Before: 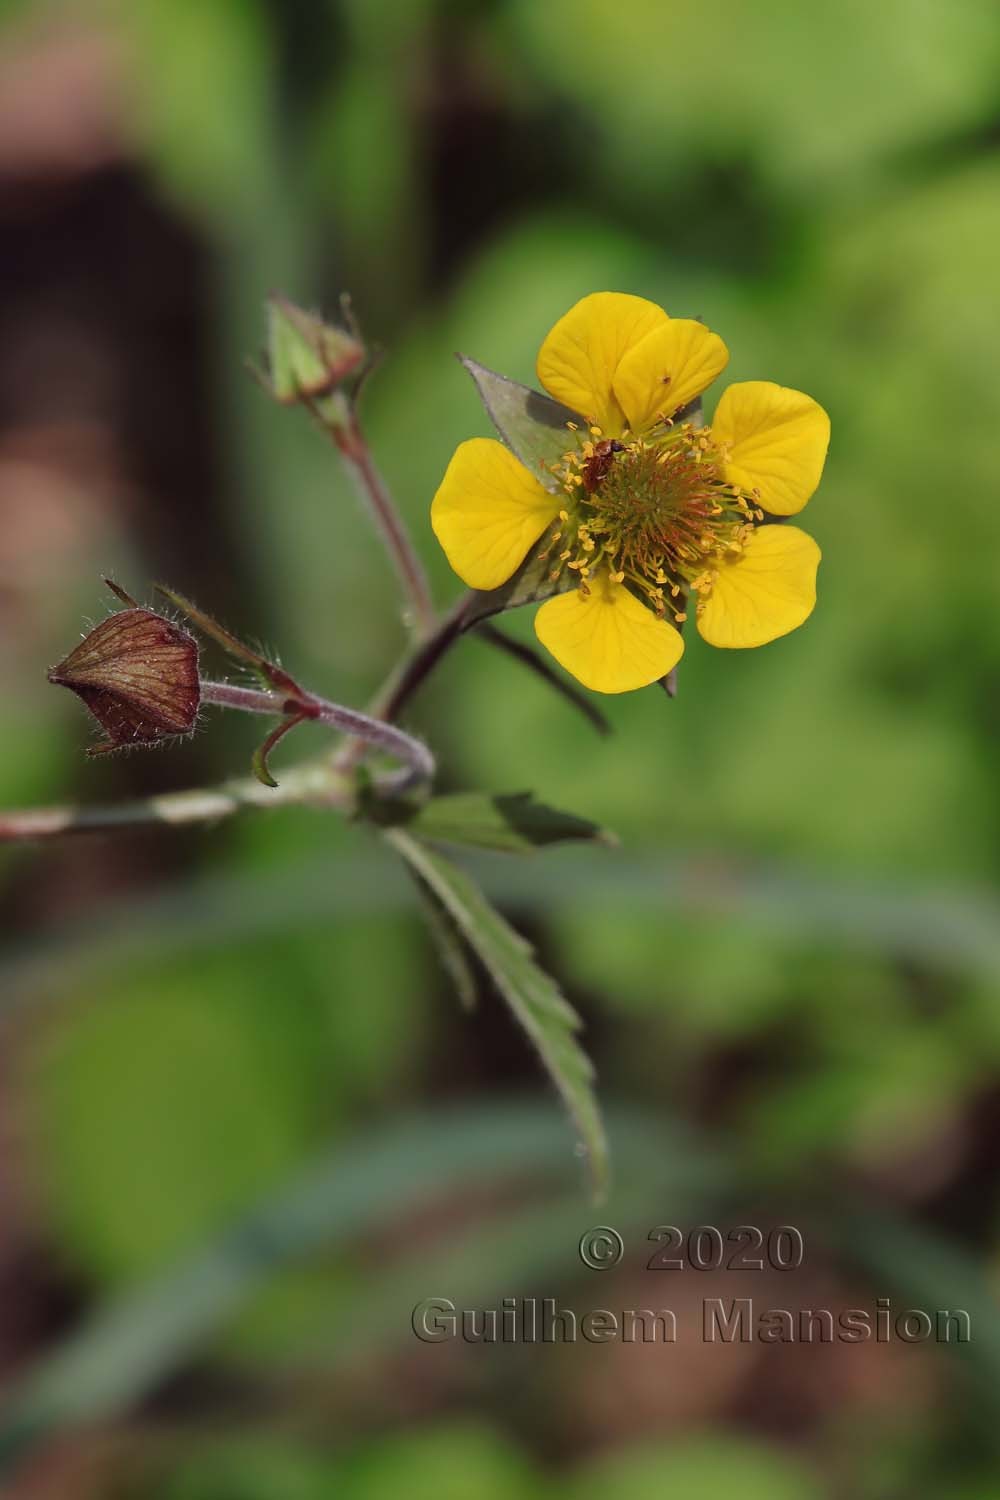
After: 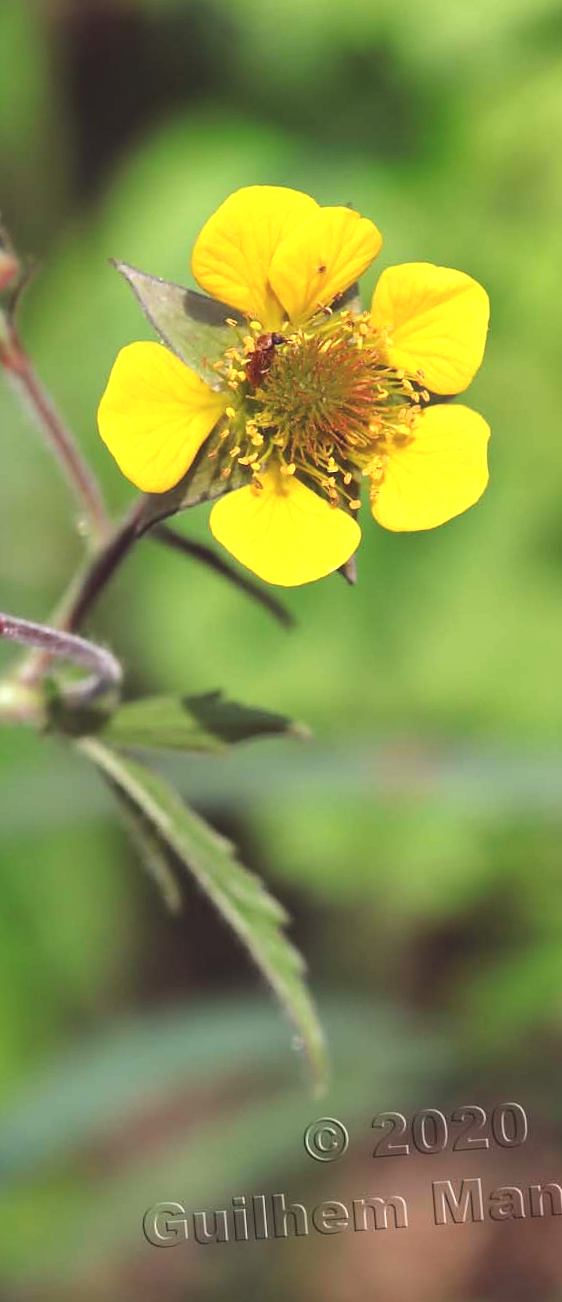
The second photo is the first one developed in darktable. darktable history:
rotate and perspective: rotation -4.57°, crop left 0.054, crop right 0.944, crop top 0.087, crop bottom 0.914
crop: left 31.458%, top 0%, right 11.876%
exposure: black level correction -0.005, exposure 1 EV, compensate highlight preservation false
